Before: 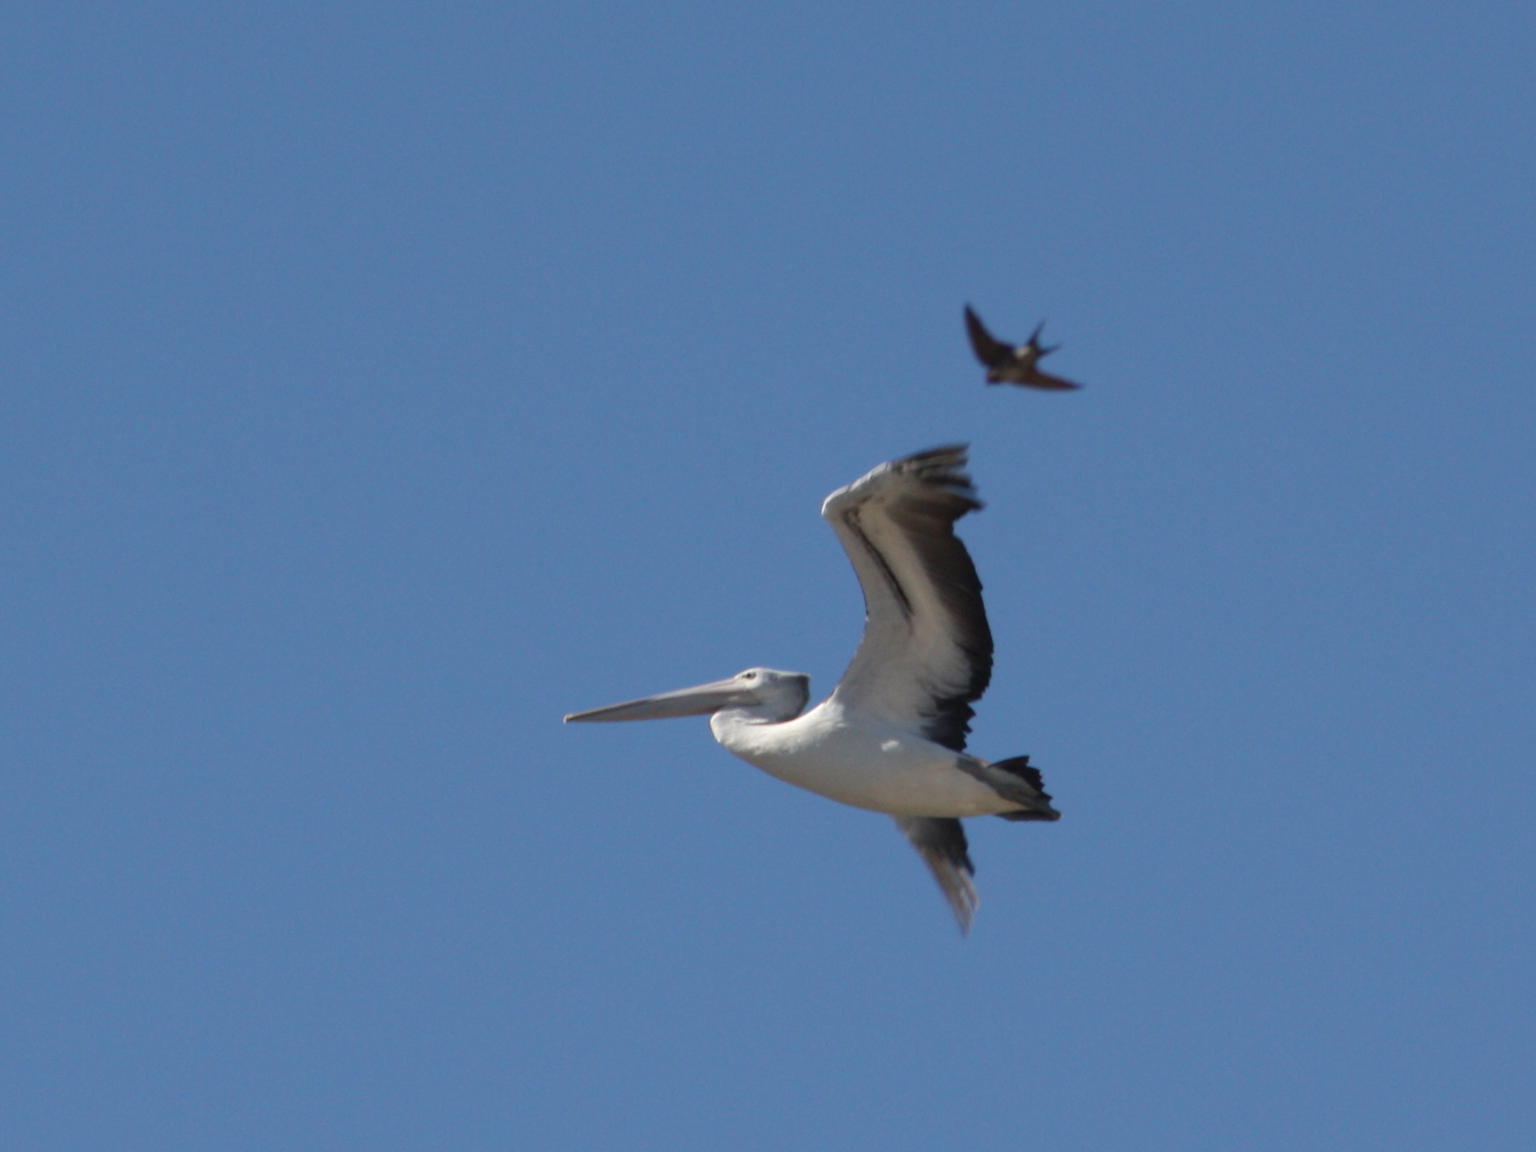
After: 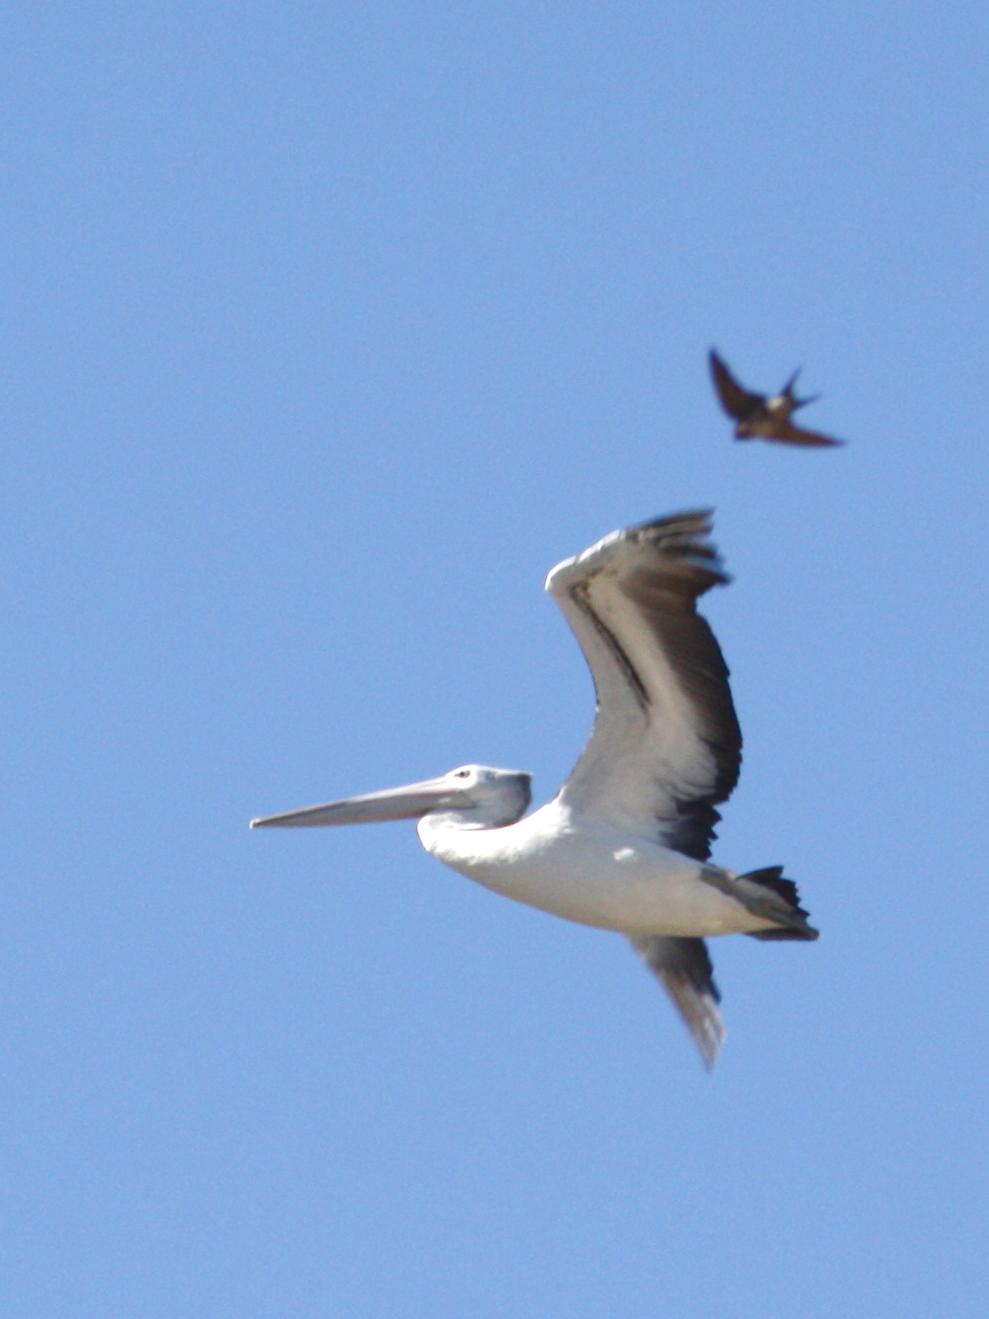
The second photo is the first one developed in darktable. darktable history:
color balance: on, module defaults
exposure: black level correction 0, exposure 1 EV, compensate highlight preservation false
crop and rotate: left 22.516%, right 21.234%
color balance rgb: perceptual saturation grading › global saturation 20%, perceptual saturation grading › highlights -50%, perceptual saturation grading › shadows 30%
